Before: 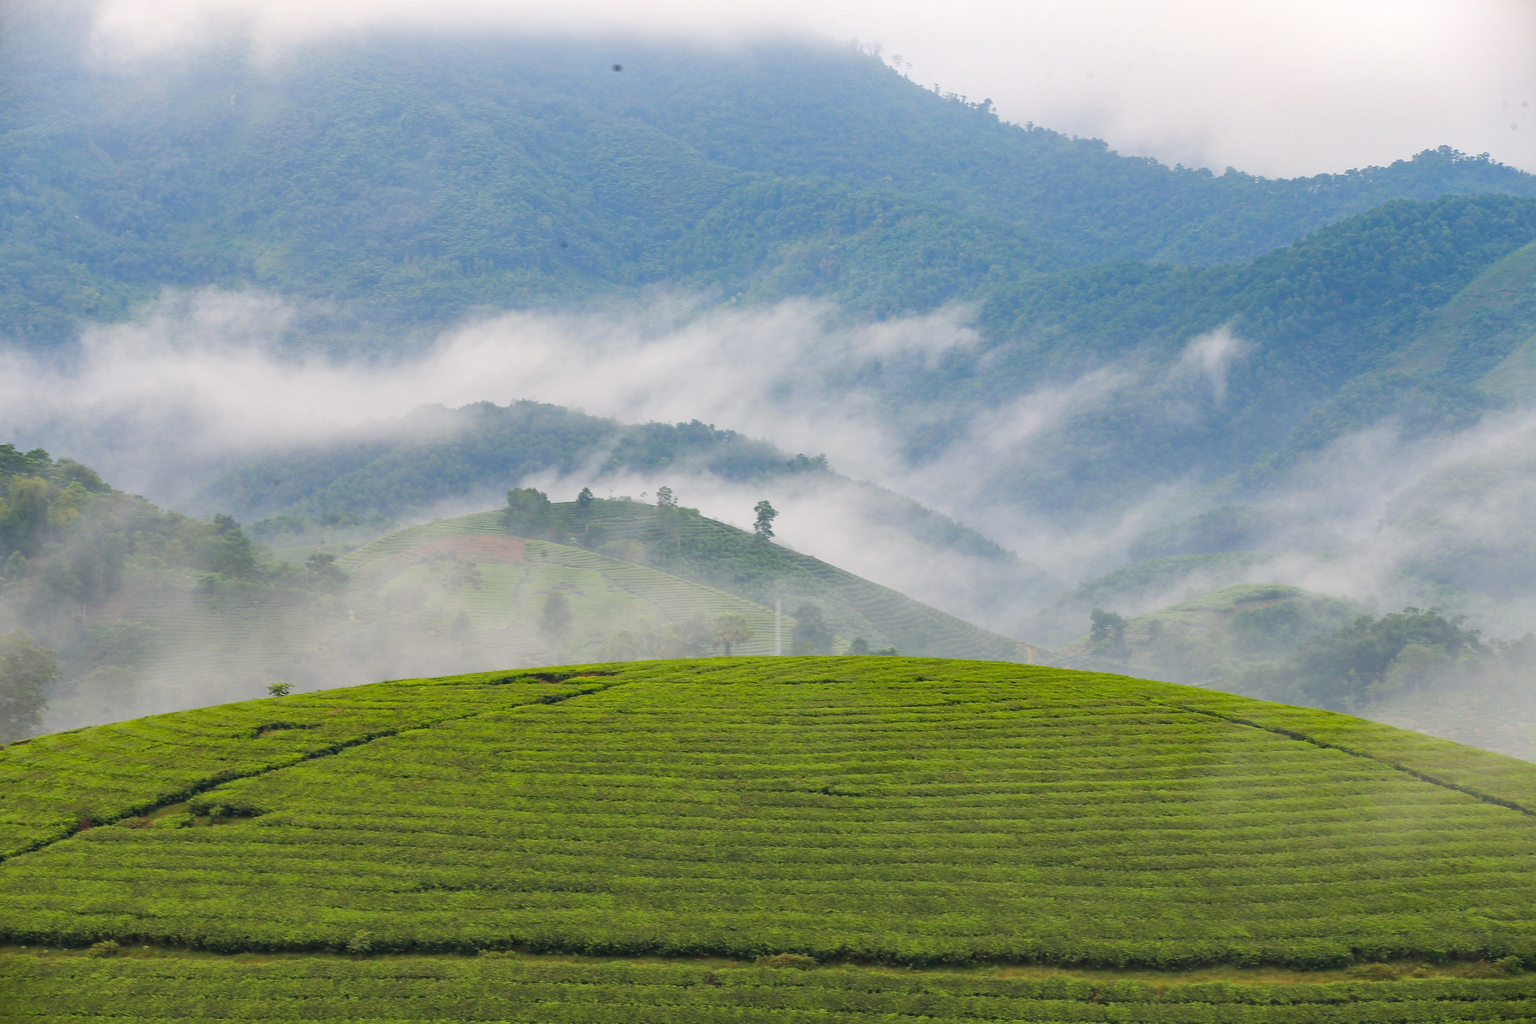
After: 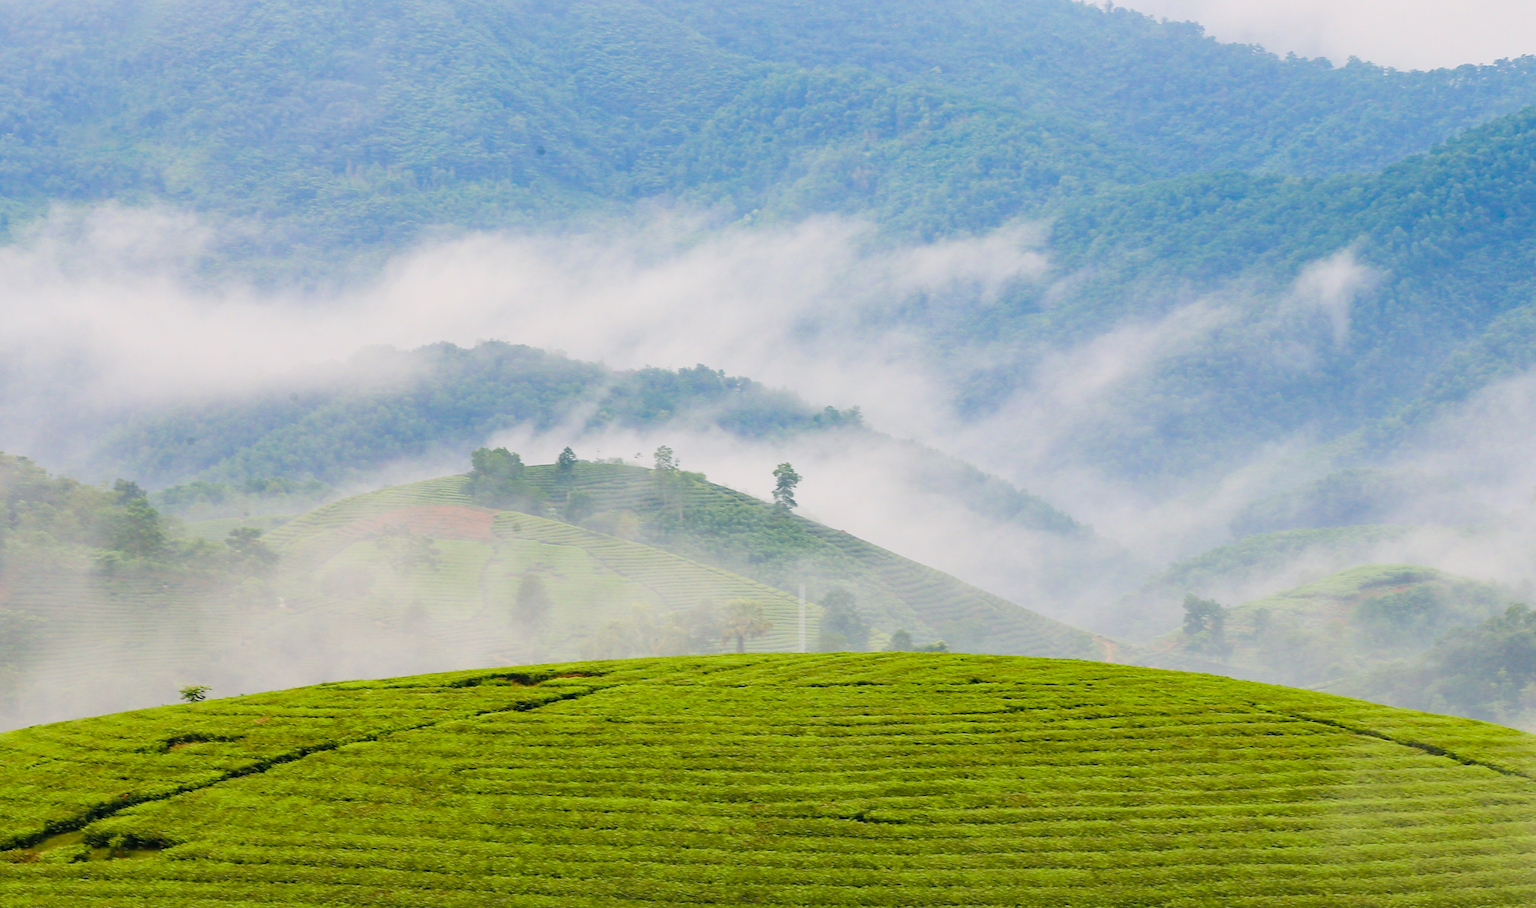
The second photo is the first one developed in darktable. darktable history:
tone equalizer: -8 EV -0.417 EV, -7 EV -0.389 EV, -6 EV -0.333 EV, -5 EV -0.222 EV, -3 EV 0.222 EV, -2 EV 0.333 EV, -1 EV 0.389 EV, +0 EV 0.417 EV, edges refinement/feathering 500, mask exposure compensation -1.57 EV, preserve details no
color balance rgb: perceptual saturation grading › global saturation 25%, perceptual saturation grading › highlights -50%, perceptual saturation grading › shadows 30%, perceptual brilliance grading › global brilliance 12%, global vibrance 20%
filmic rgb: black relative exposure -7.65 EV, white relative exposure 4.56 EV, hardness 3.61, color science v6 (2022)
crop: left 7.856%, top 11.836%, right 10.12%, bottom 15.387%
color balance: mode lift, gamma, gain (sRGB), lift [1, 0.99, 1.01, 0.992], gamma [1, 1.037, 0.974, 0.963]
